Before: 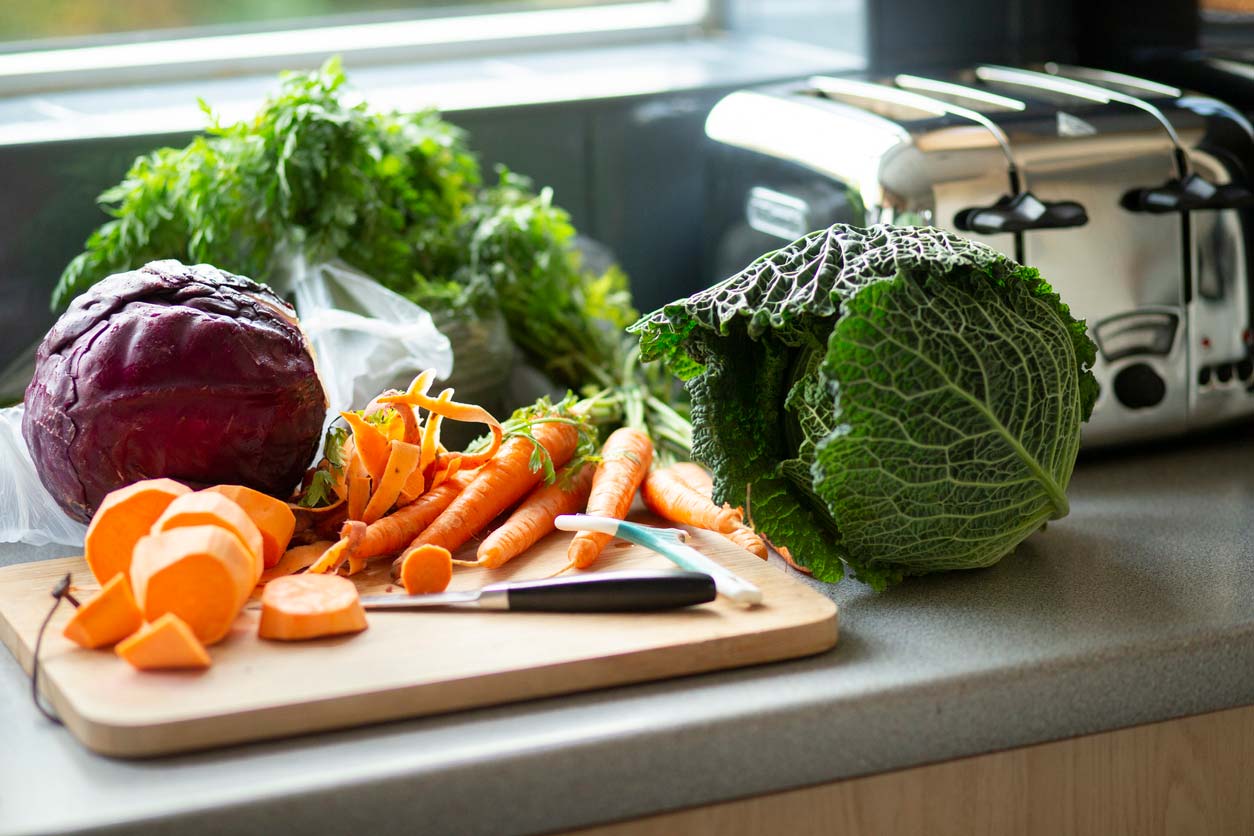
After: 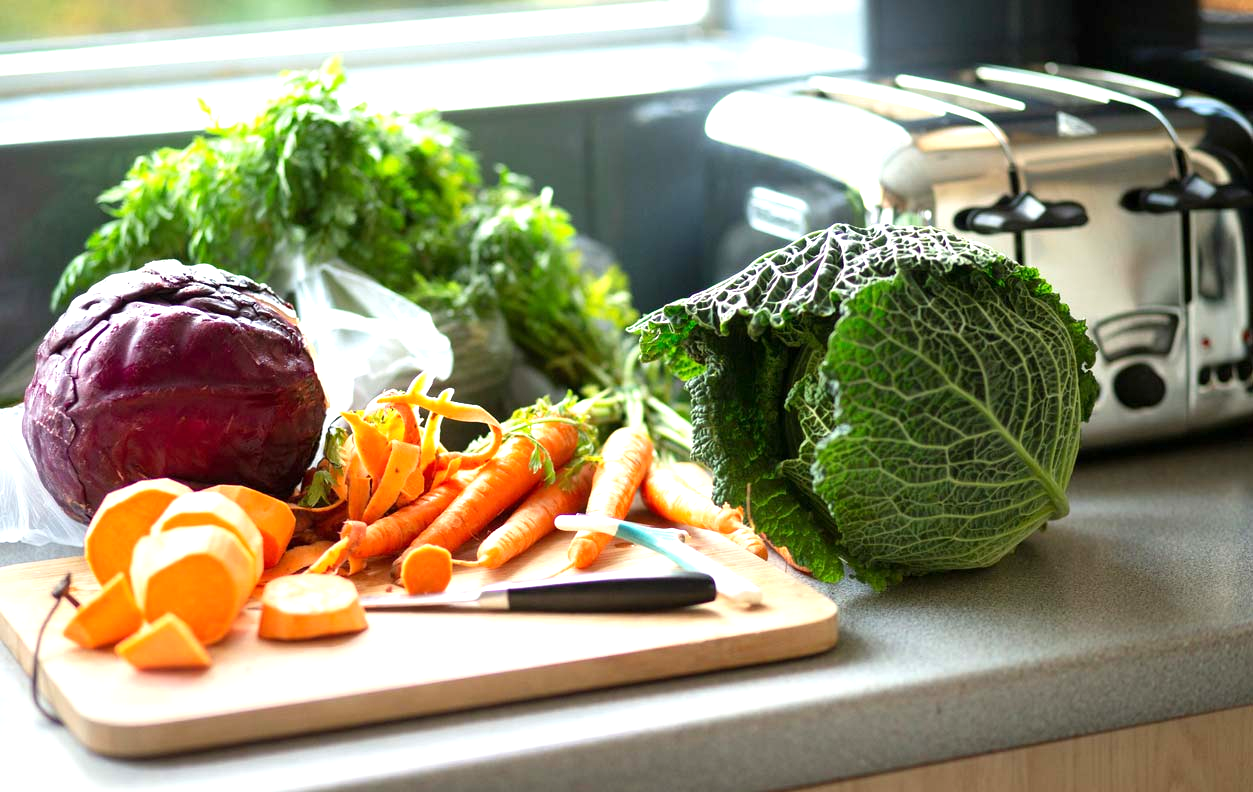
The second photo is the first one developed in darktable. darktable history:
exposure: exposure 0.652 EV, compensate exposure bias true, compensate highlight preservation false
crop and rotate: top 0.009%, bottom 5.189%
